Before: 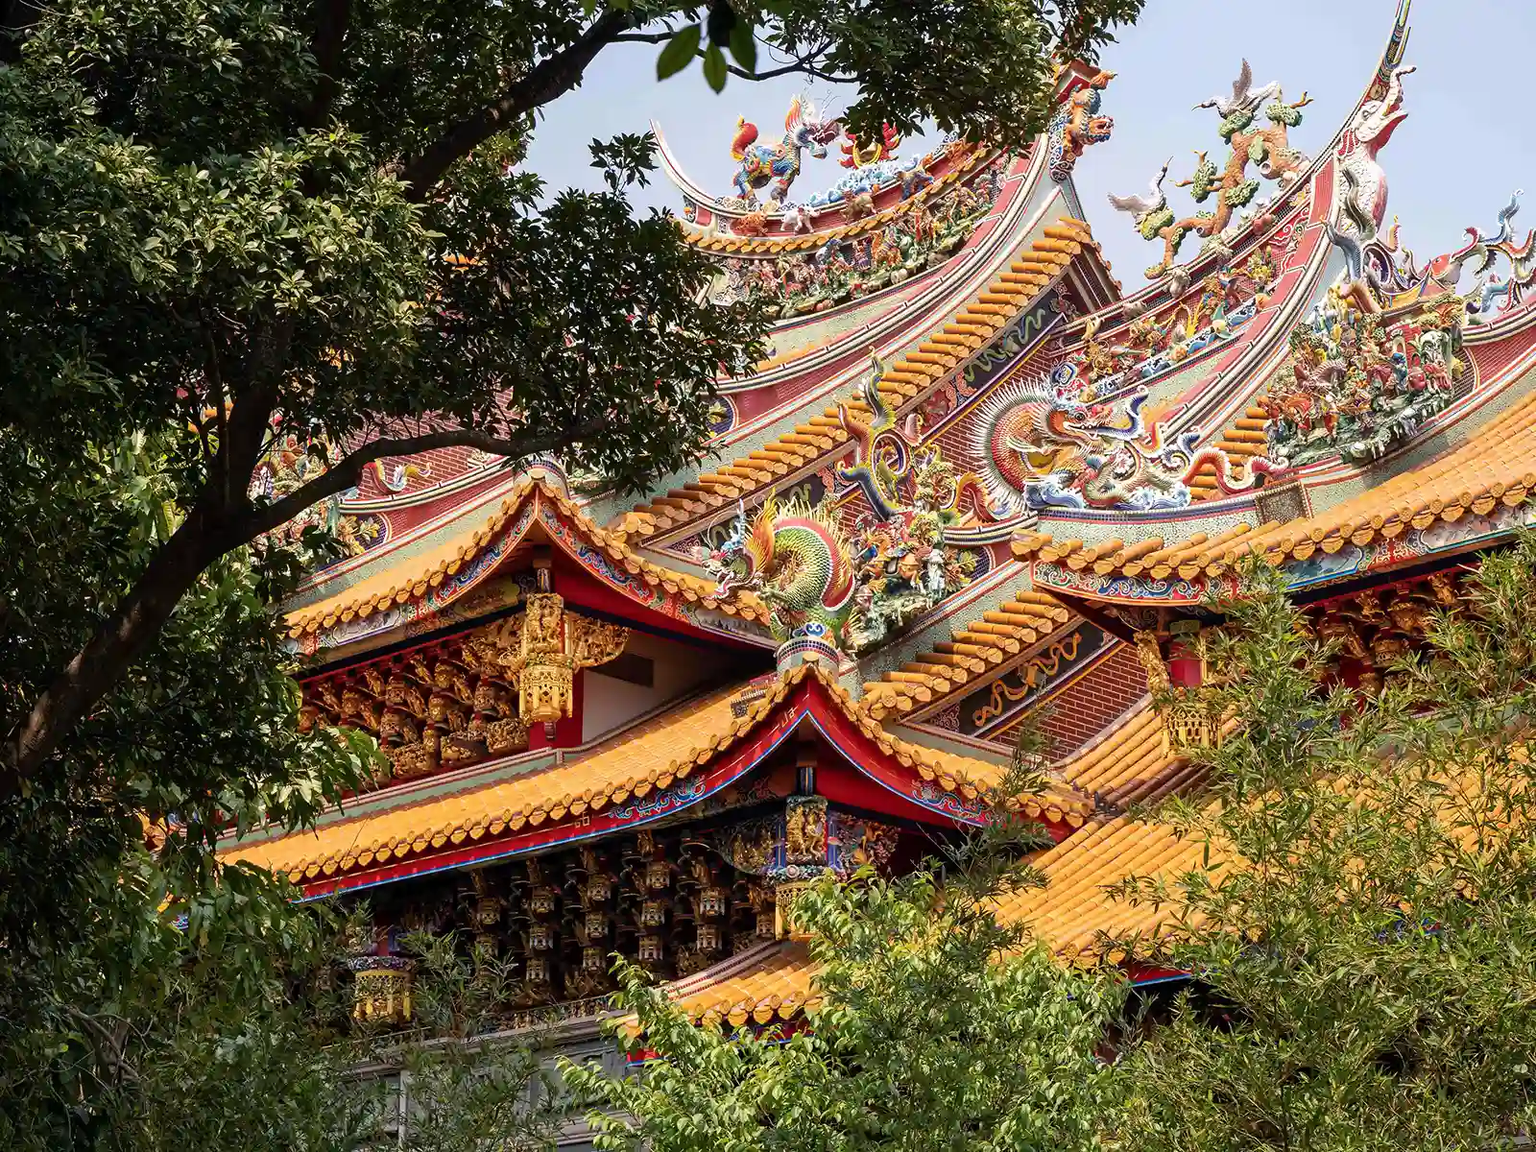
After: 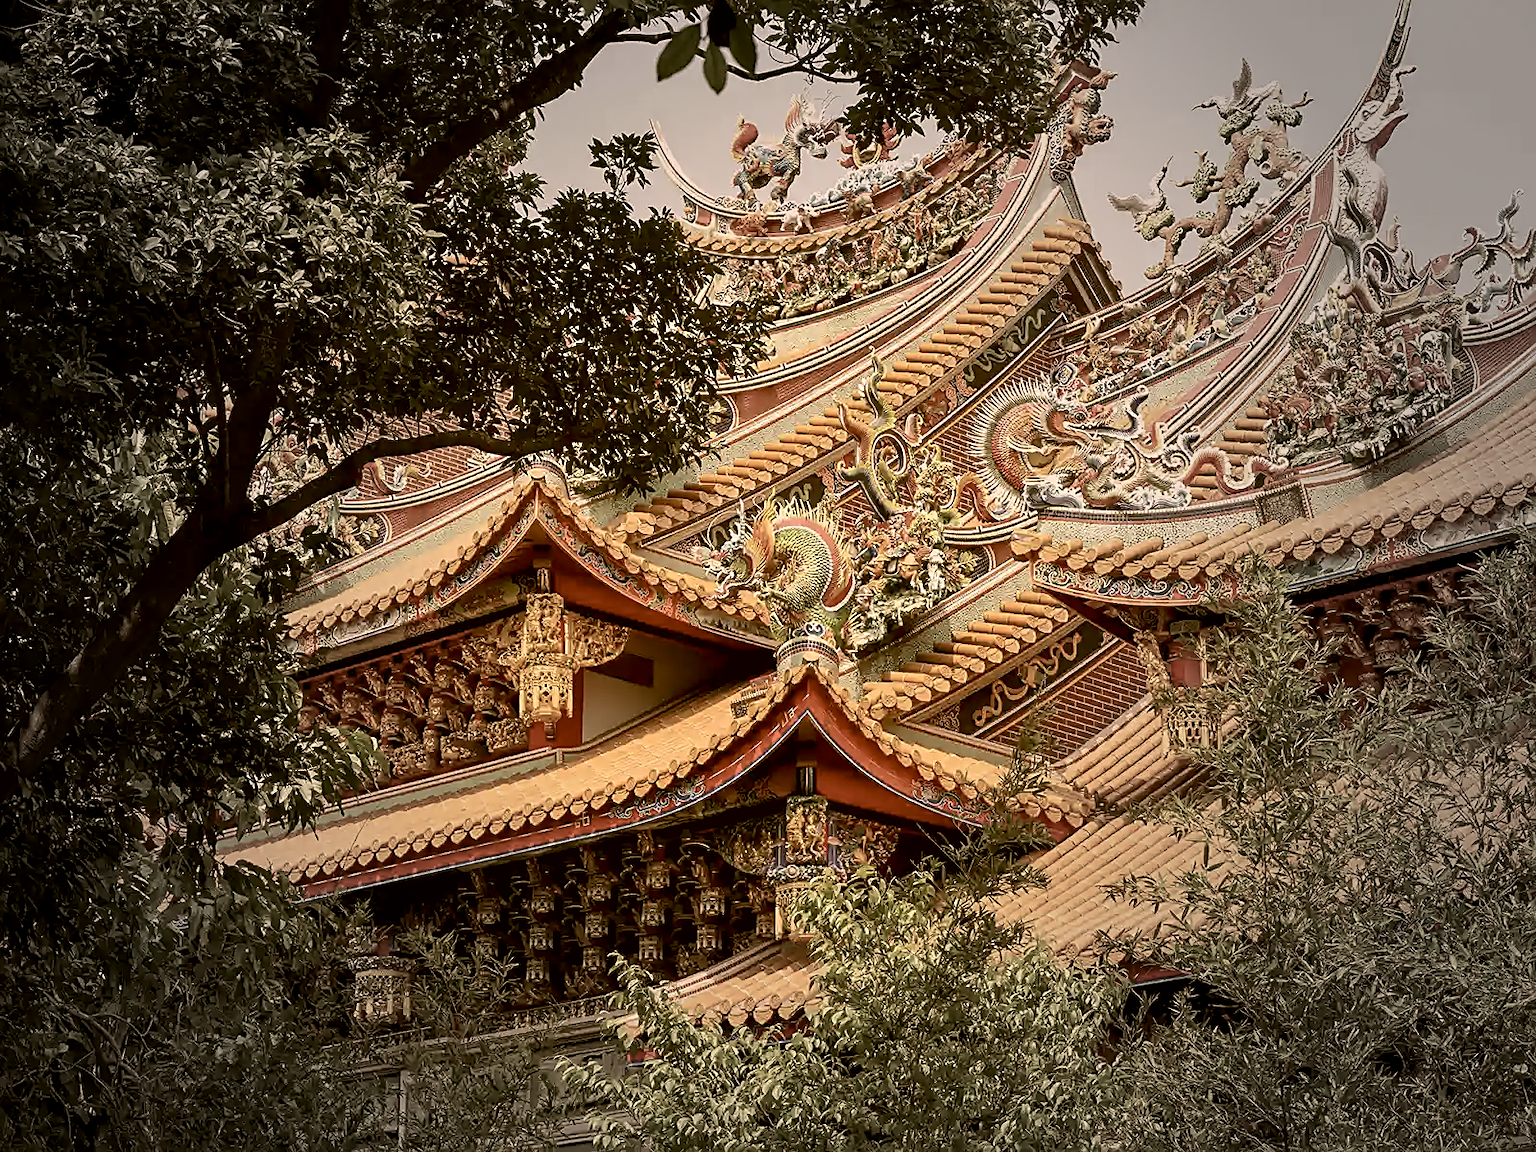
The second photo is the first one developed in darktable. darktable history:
color correction: highlights a* 8.81, highlights b* 15.32, shadows a* -0.399, shadows b* 27.32
contrast equalizer: y [[0.6 ×6], [0.55 ×6], [0 ×6], [0 ×6], [0 ×6]], mix 0.299
vignetting: fall-off start 33.57%, fall-off radius 64.51%, width/height ratio 0.96
color balance rgb: shadows lift › chroma 9.826%, shadows lift › hue 45.71°, perceptual saturation grading › global saturation -28.251%, perceptual saturation grading › highlights -20.904%, perceptual saturation grading › mid-tones -23.718%, perceptual saturation grading › shadows -23.399%, contrast -10.118%
sharpen: on, module defaults
